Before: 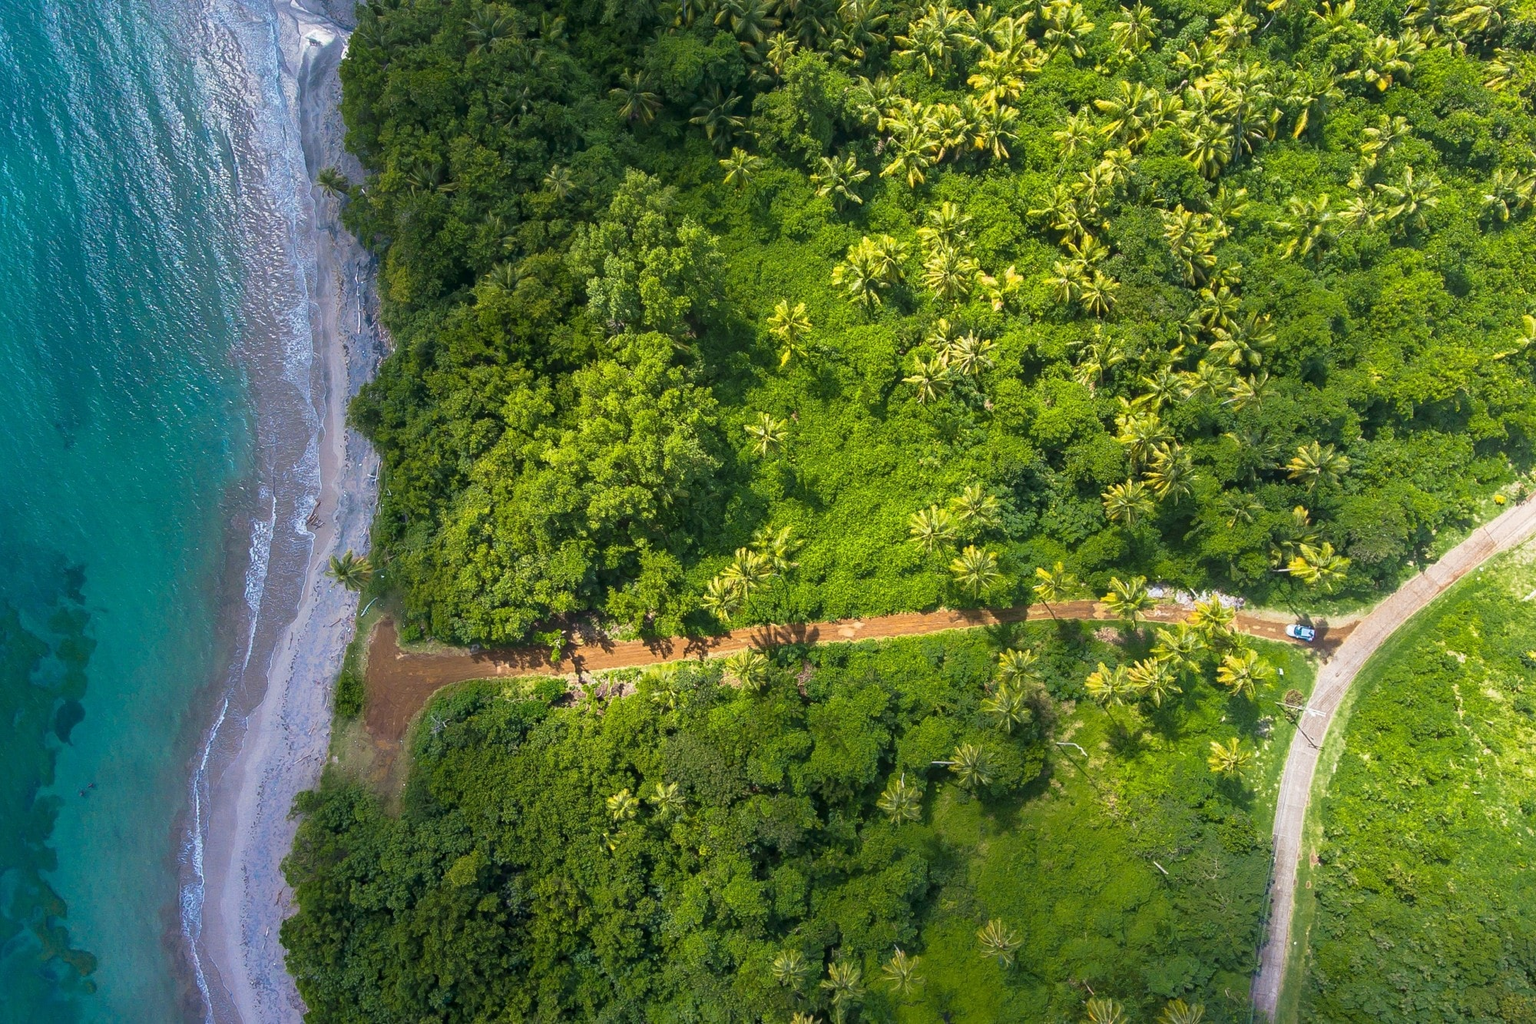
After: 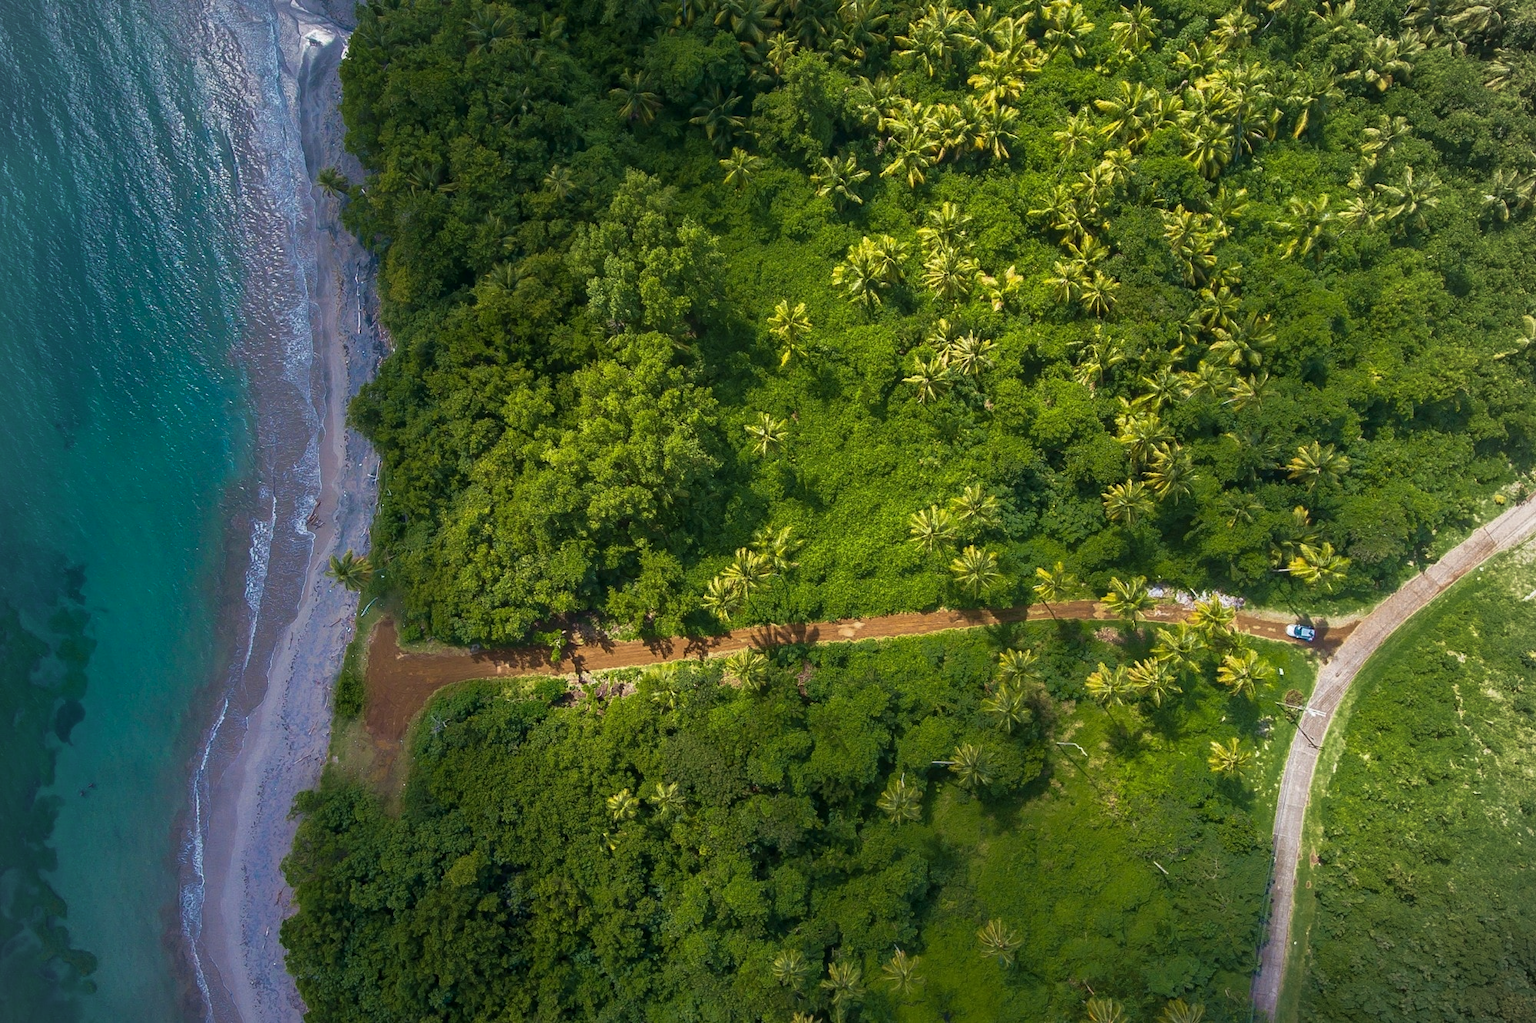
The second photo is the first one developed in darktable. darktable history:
exposure: compensate highlight preservation false
vignetting: brightness -0.198
base curve: curves: ch0 [(0, 0) (0.595, 0.418) (1, 1)]
velvia: on, module defaults
